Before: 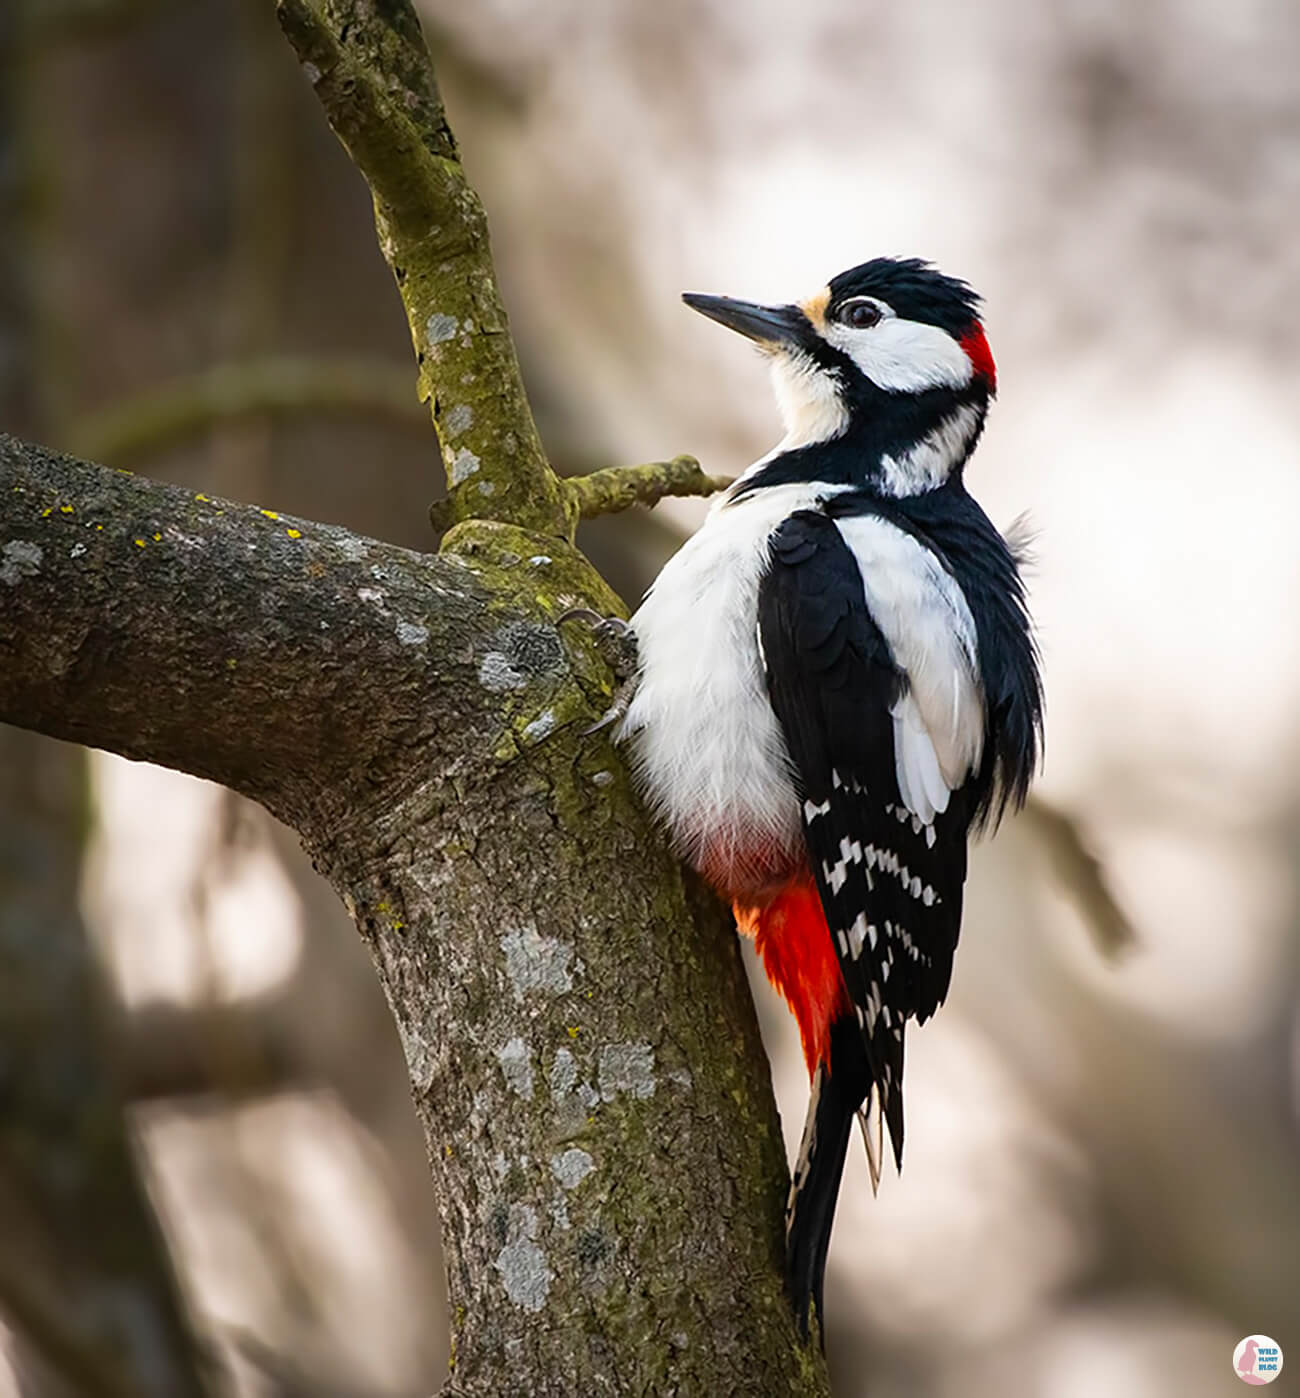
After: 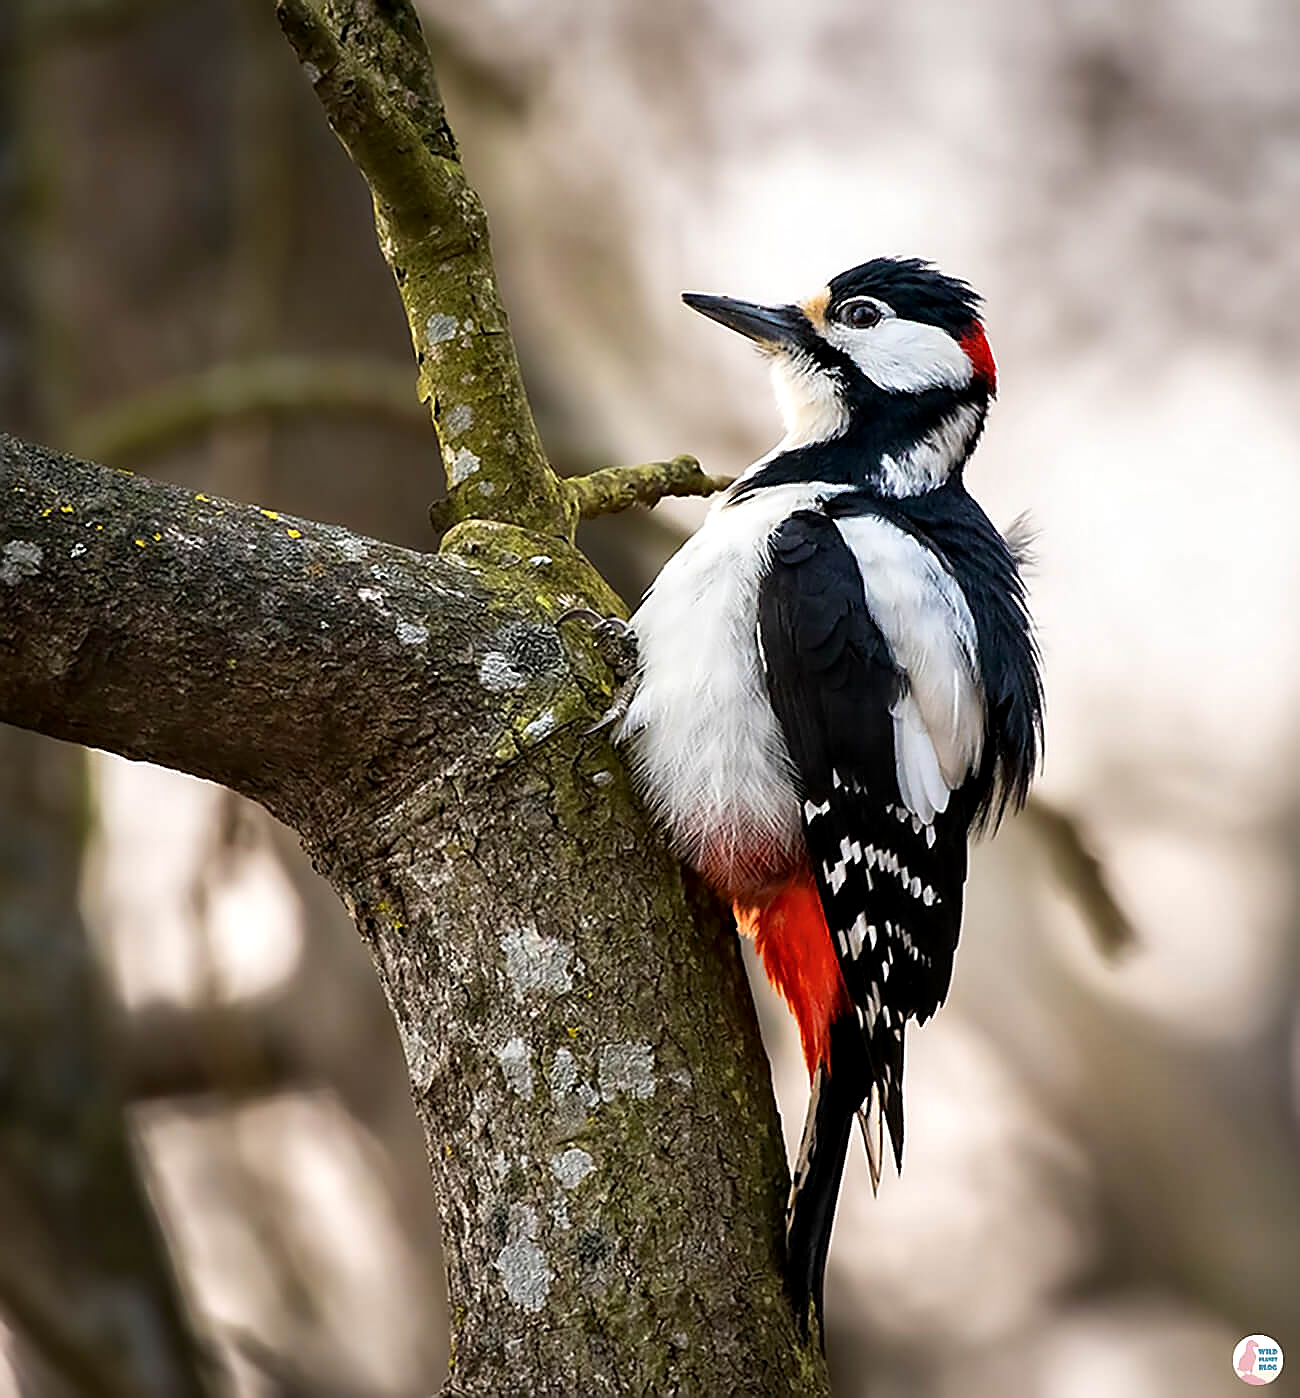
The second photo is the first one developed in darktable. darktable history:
sharpen: radius 1.422, amount 1.248, threshold 0.705
contrast equalizer: y [[0.514, 0.573, 0.581, 0.508, 0.5, 0.5], [0.5 ×6], [0.5 ×6], [0 ×6], [0 ×6]]
